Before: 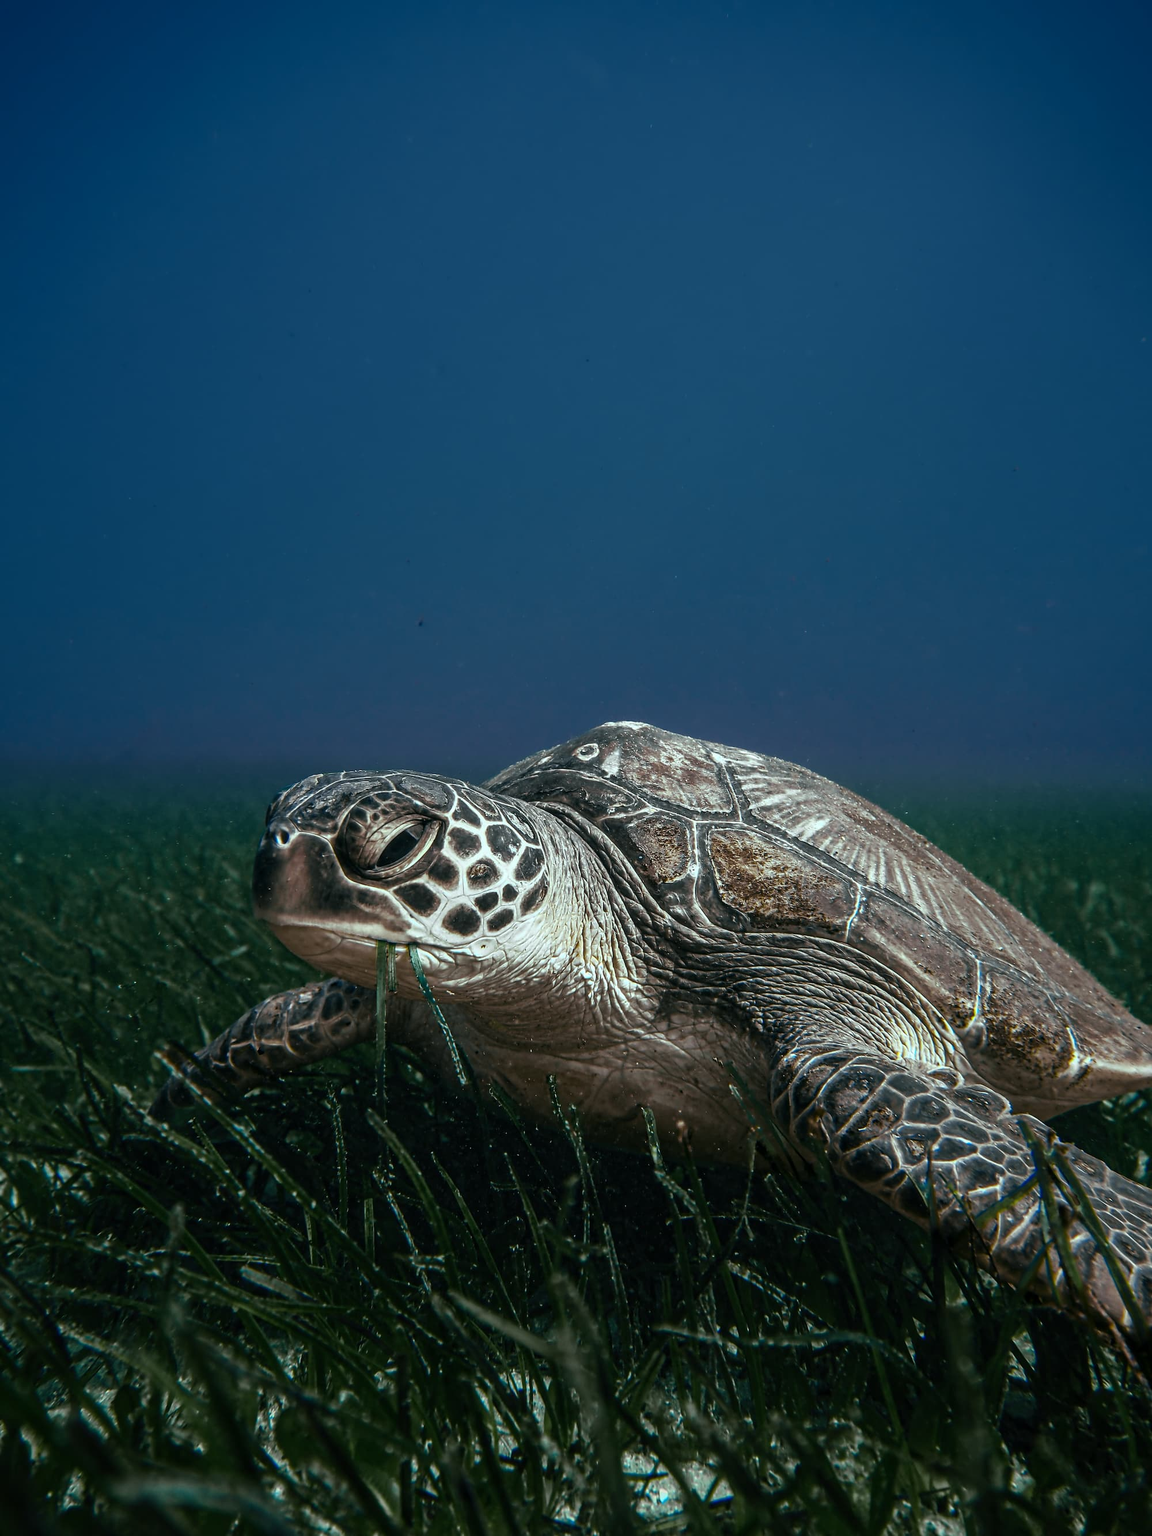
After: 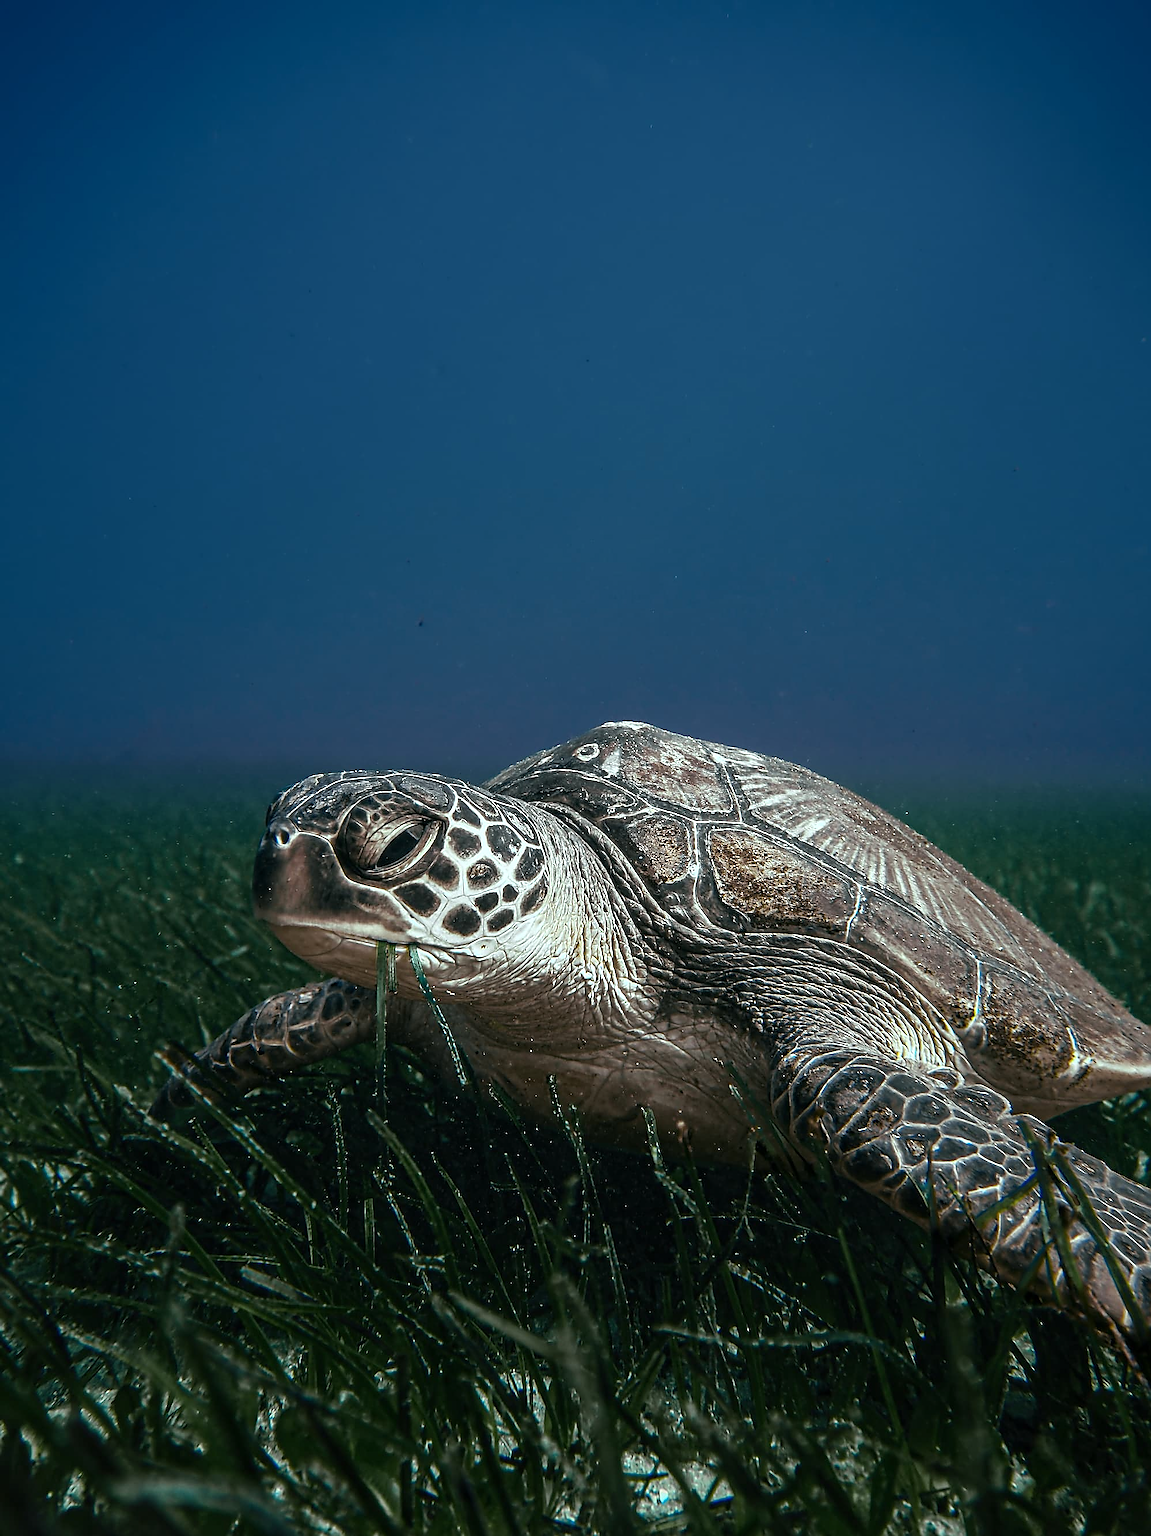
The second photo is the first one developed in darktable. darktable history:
sharpen: radius 1.35, amount 1.263, threshold 0.697
shadows and highlights: radius 334.84, shadows 63.28, highlights 5.6, compress 87.53%, soften with gaussian
exposure: exposure 0.127 EV, compensate highlight preservation false
